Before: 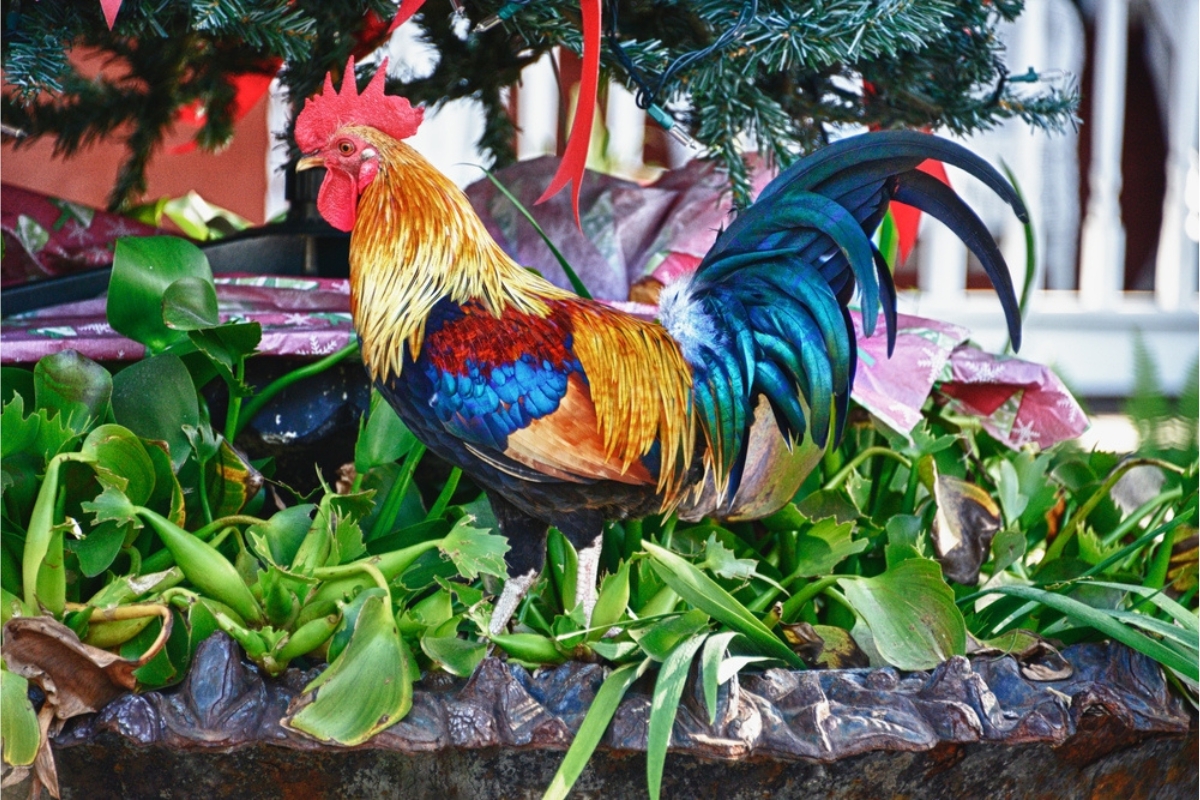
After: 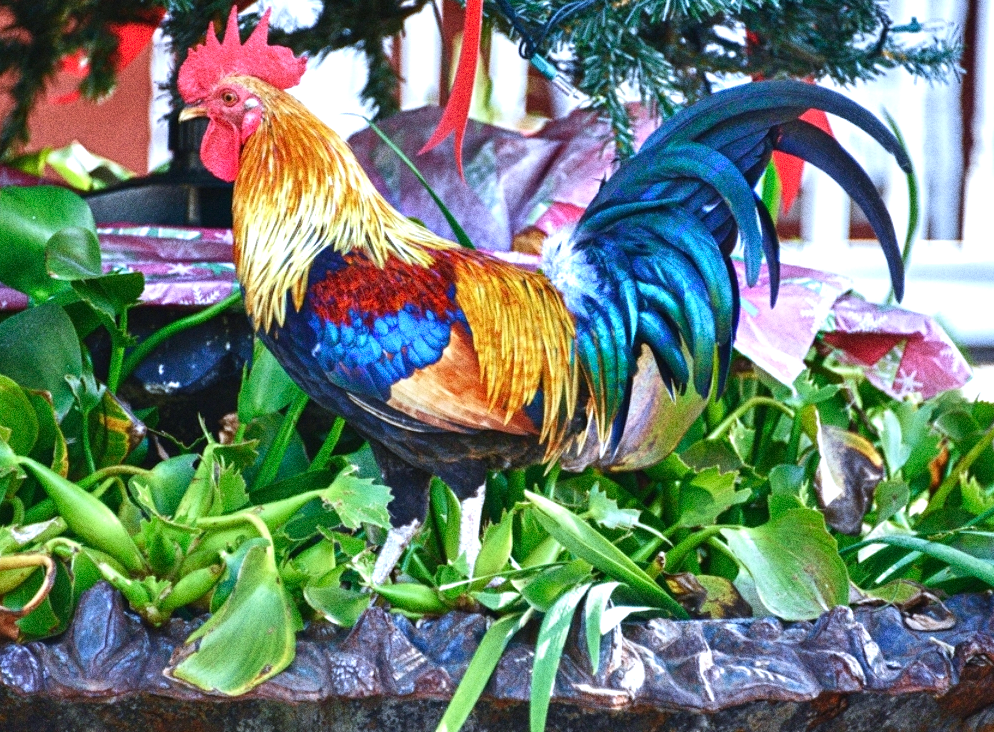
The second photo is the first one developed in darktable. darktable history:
velvia: strength 15%
grain: coarseness 0.09 ISO, strength 40%
crop: left 9.807%, top 6.259%, right 7.334%, bottom 2.177%
exposure: black level correction 0.001, exposure 0.5 EV, compensate exposure bias true, compensate highlight preservation false
white balance: red 0.931, blue 1.11
